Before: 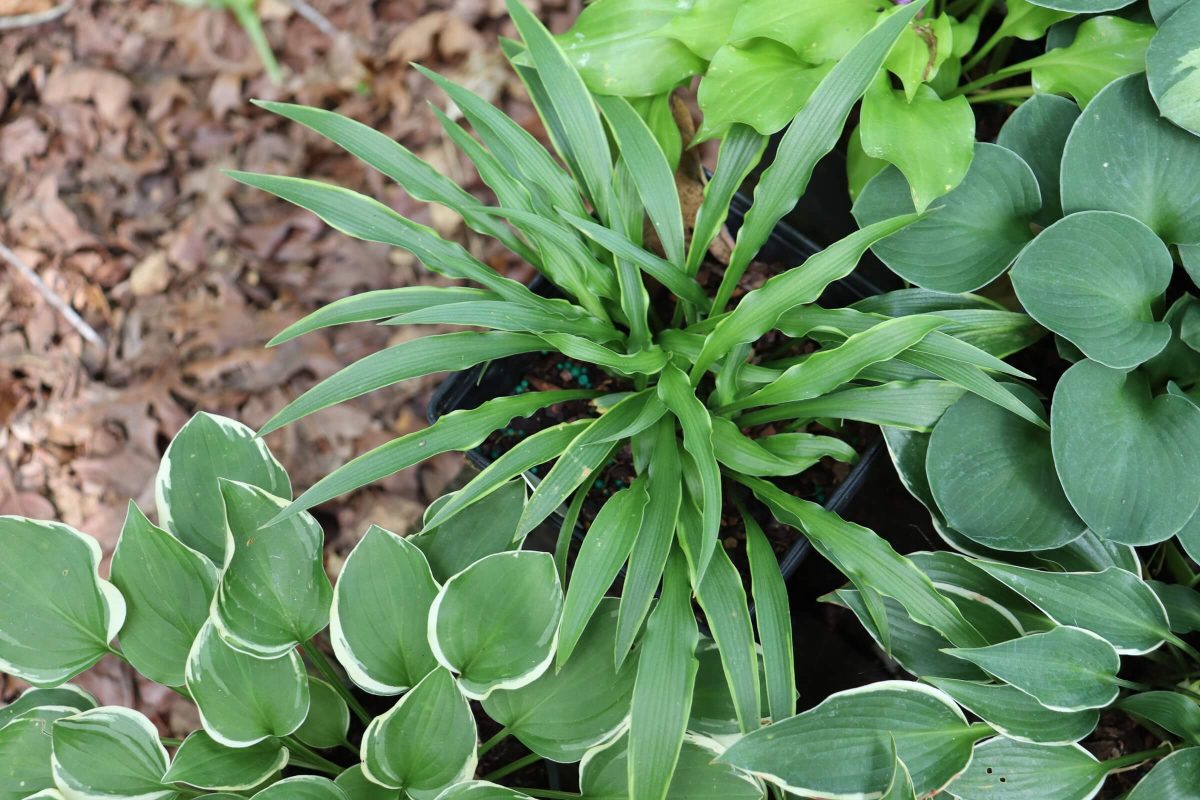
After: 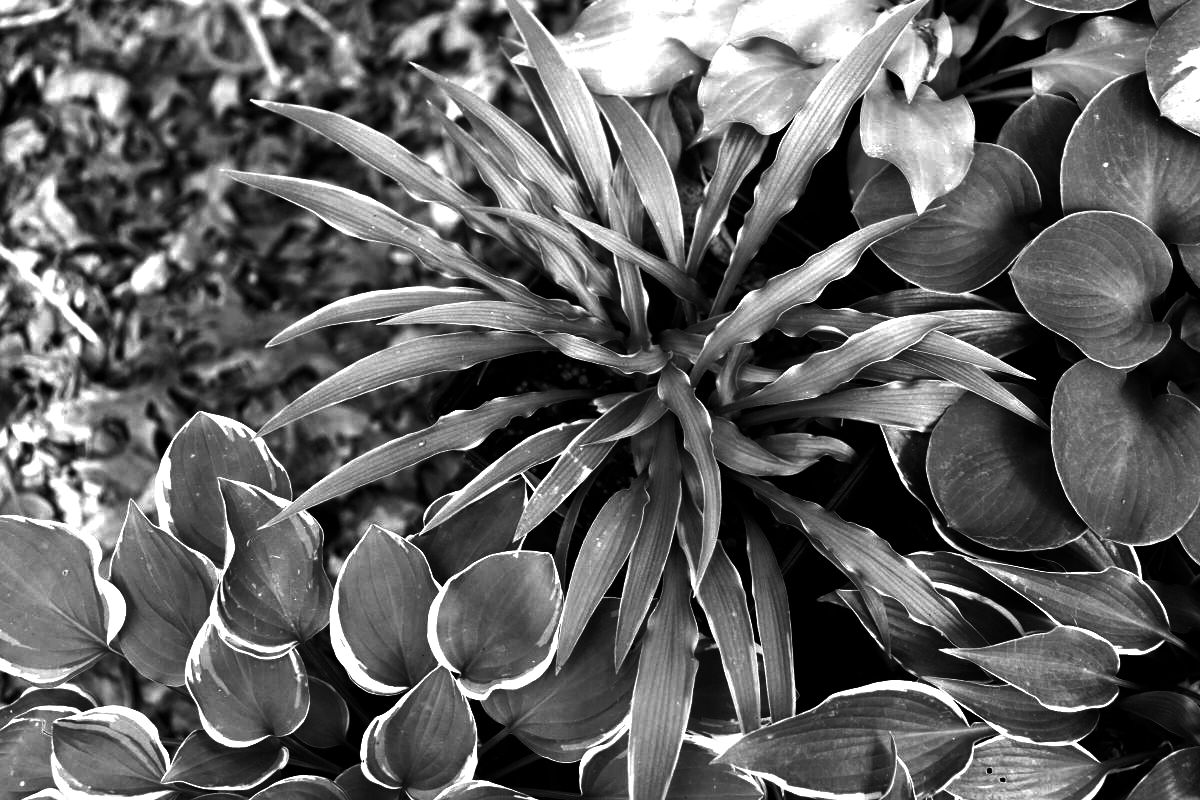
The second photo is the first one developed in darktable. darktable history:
exposure: exposure 0.485 EV, compensate highlight preservation false
contrast brightness saturation: contrast 0.02, brightness -1, saturation -1
color balance rgb: perceptual saturation grading › global saturation 36%, perceptual brilliance grading › global brilliance 10%, global vibrance 20%
